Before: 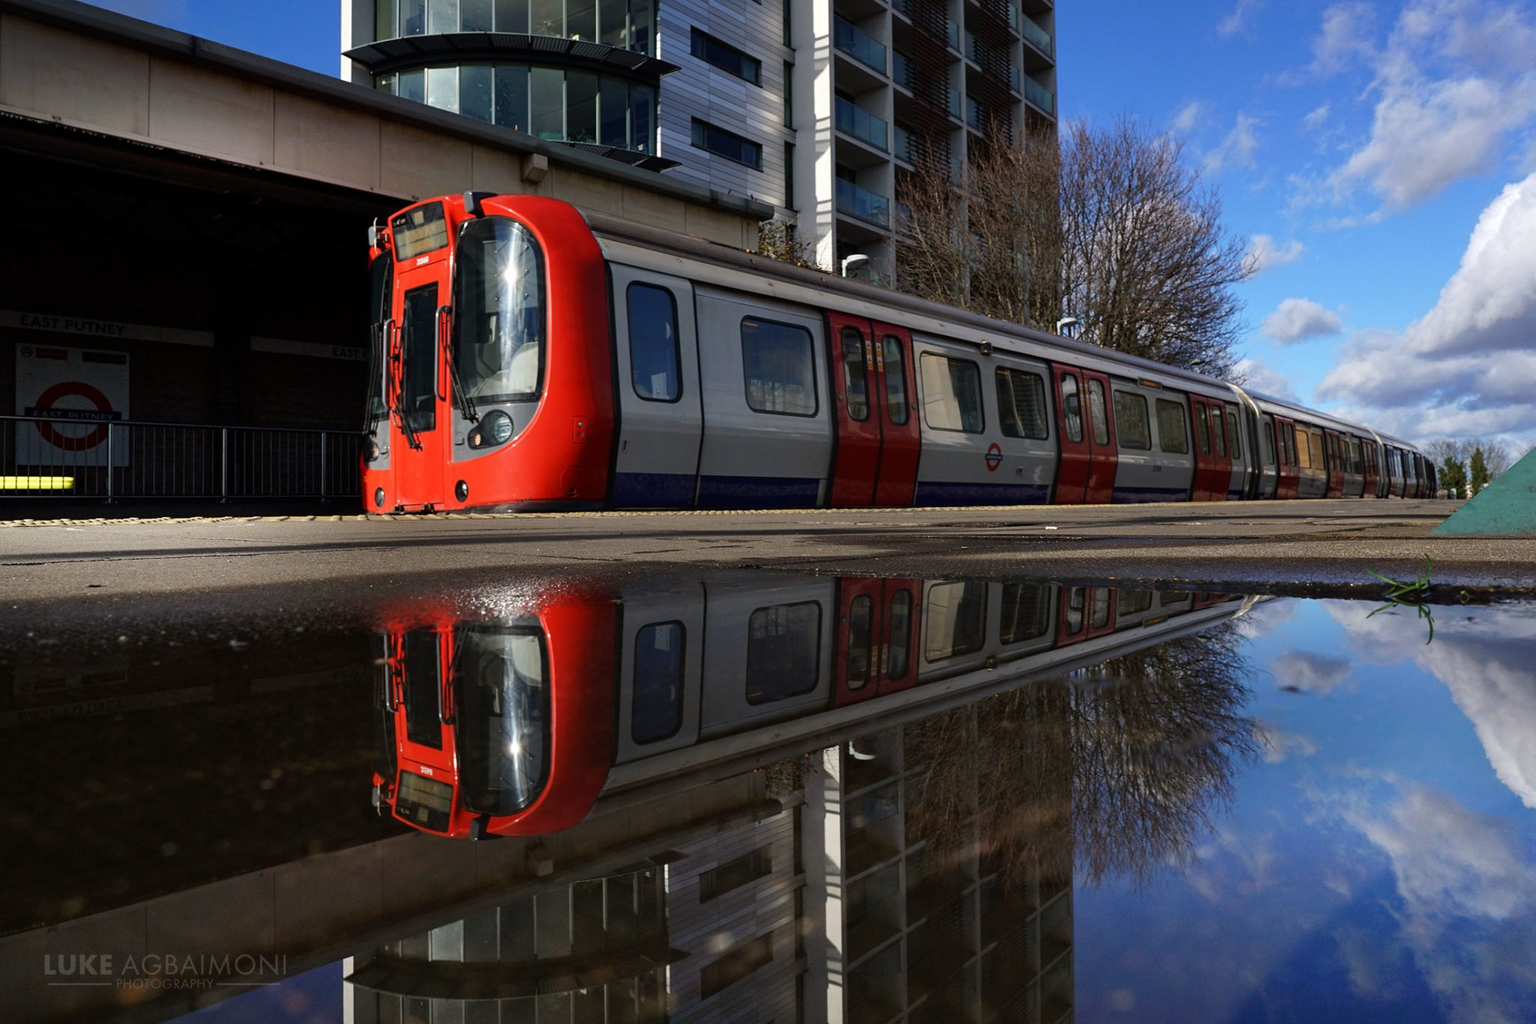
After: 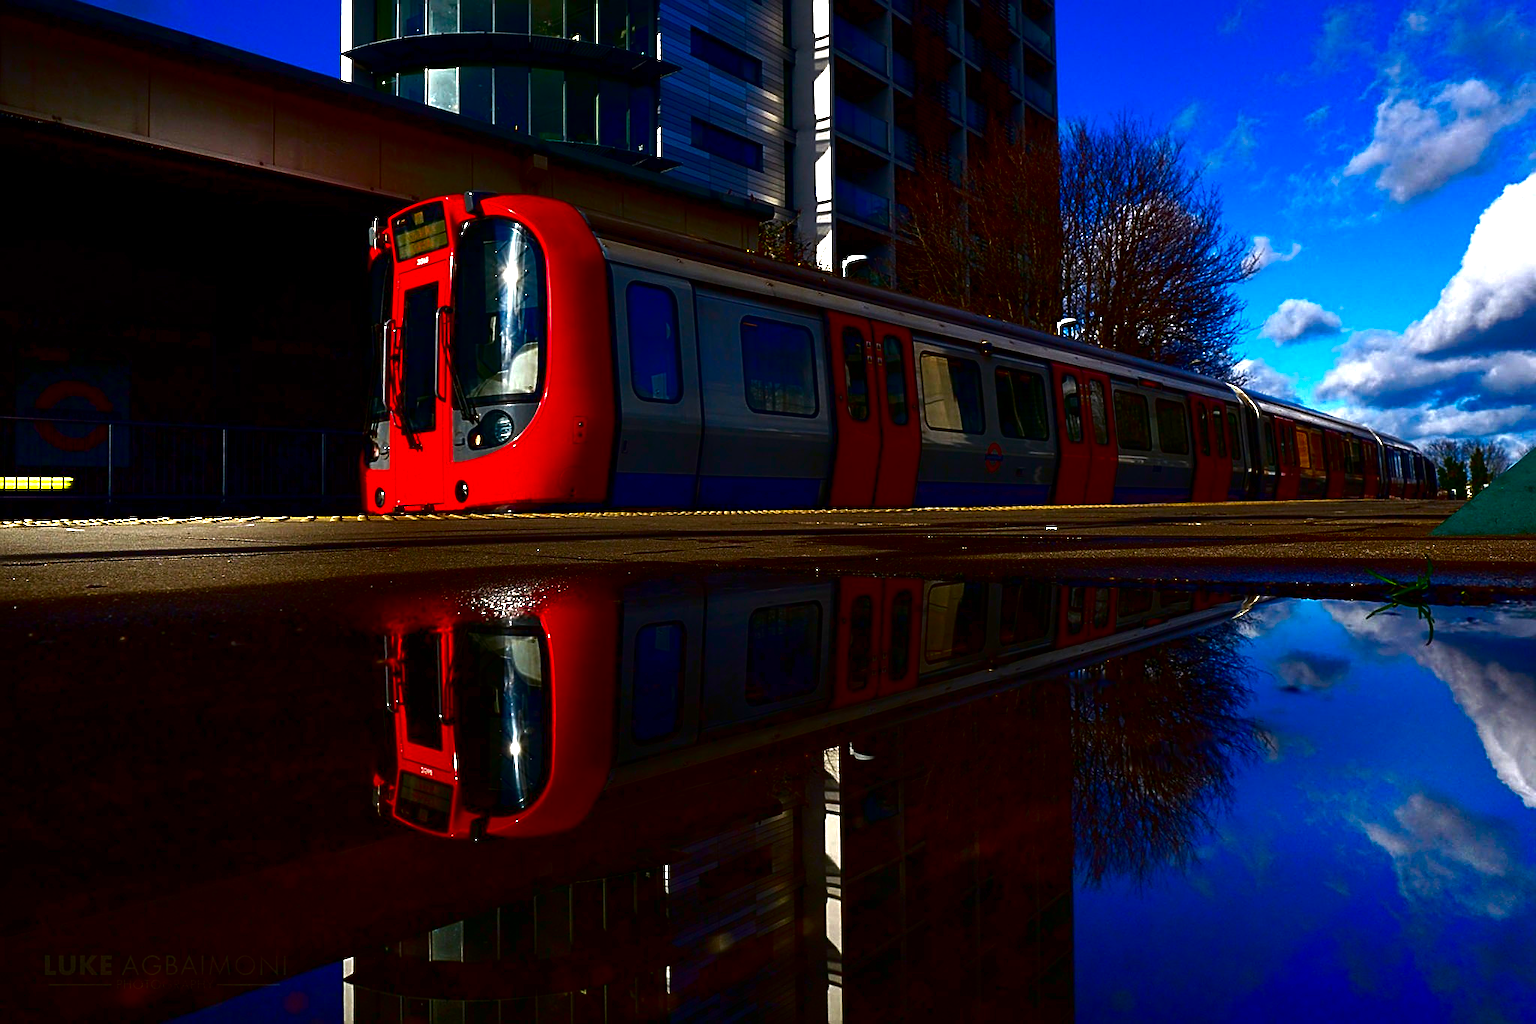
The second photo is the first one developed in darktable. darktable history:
sharpen: on, module defaults
contrast brightness saturation: brightness -1, saturation 1
exposure: exposure 0.6 EV, compensate highlight preservation false
